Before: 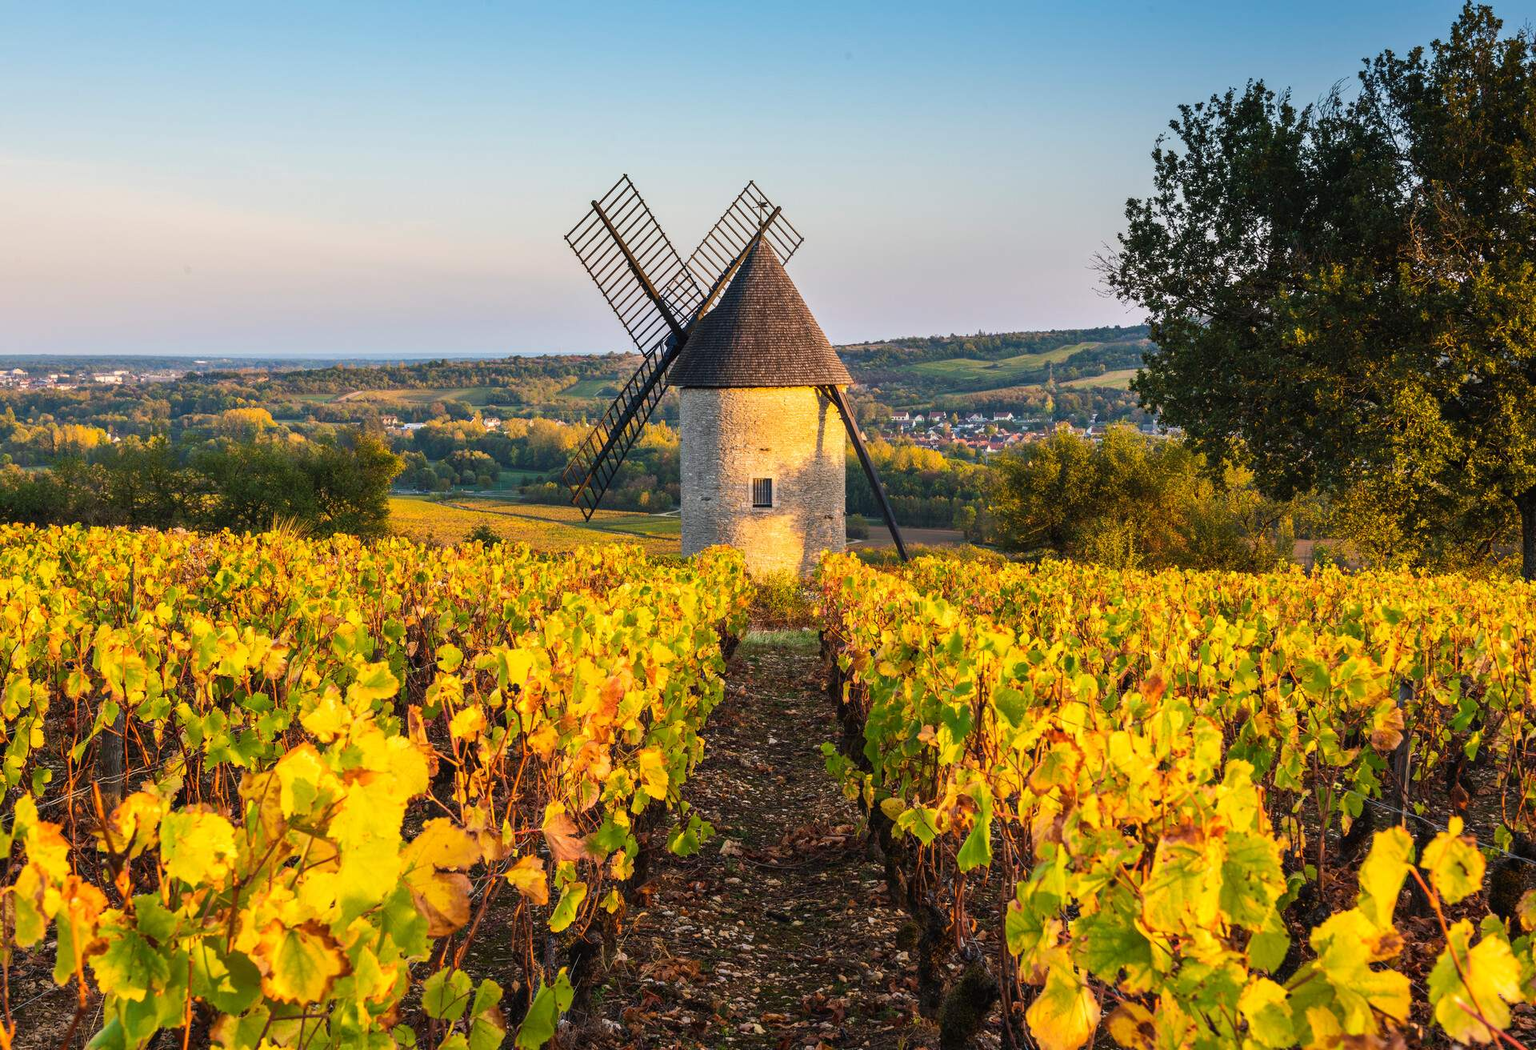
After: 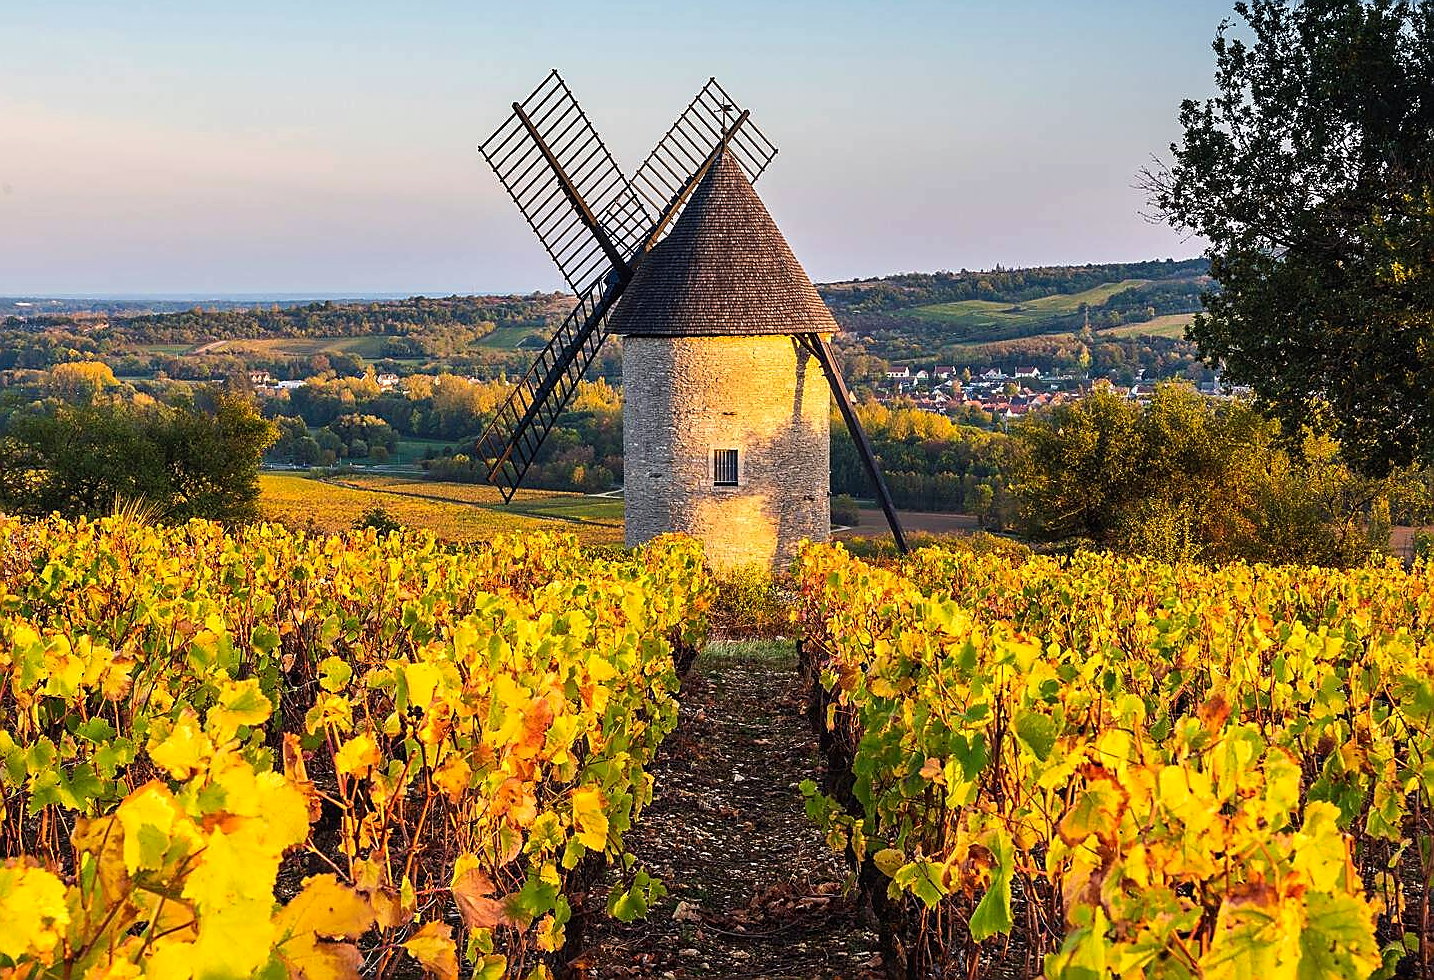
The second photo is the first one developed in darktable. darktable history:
sharpen: radius 1.4, amount 1.25, threshold 0.7
color balance: gamma [0.9, 0.988, 0.975, 1.025], gain [1.05, 1, 1, 1]
crop and rotate: left 11.831%, top 11.346%, right 13.429%, bottom 13.899%
